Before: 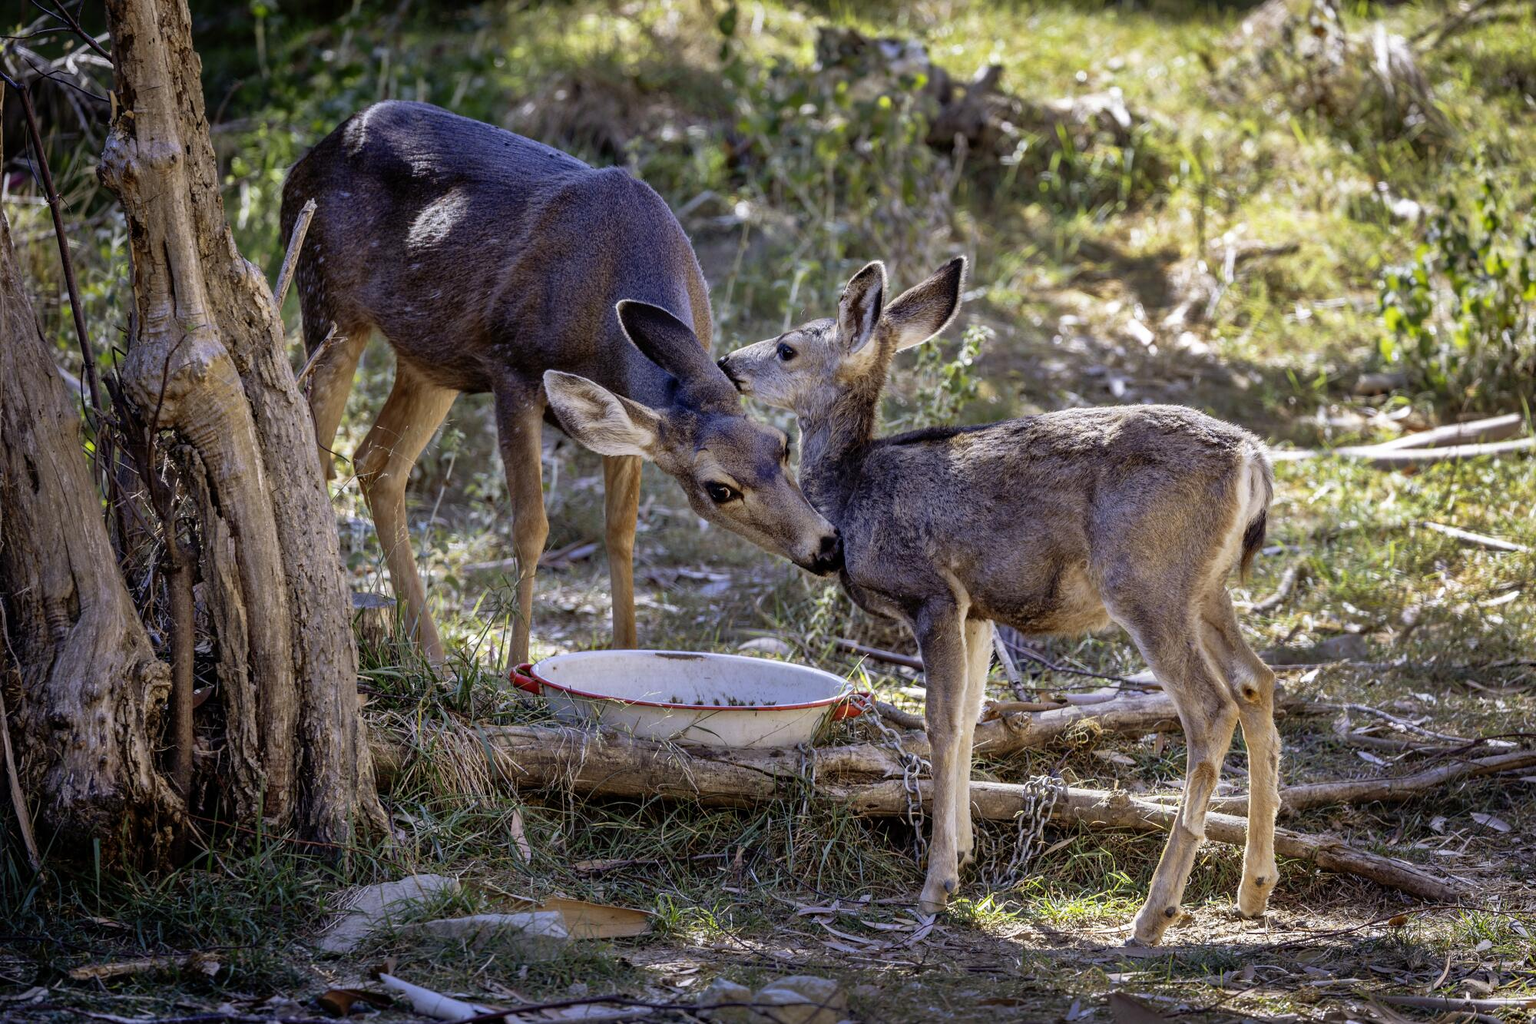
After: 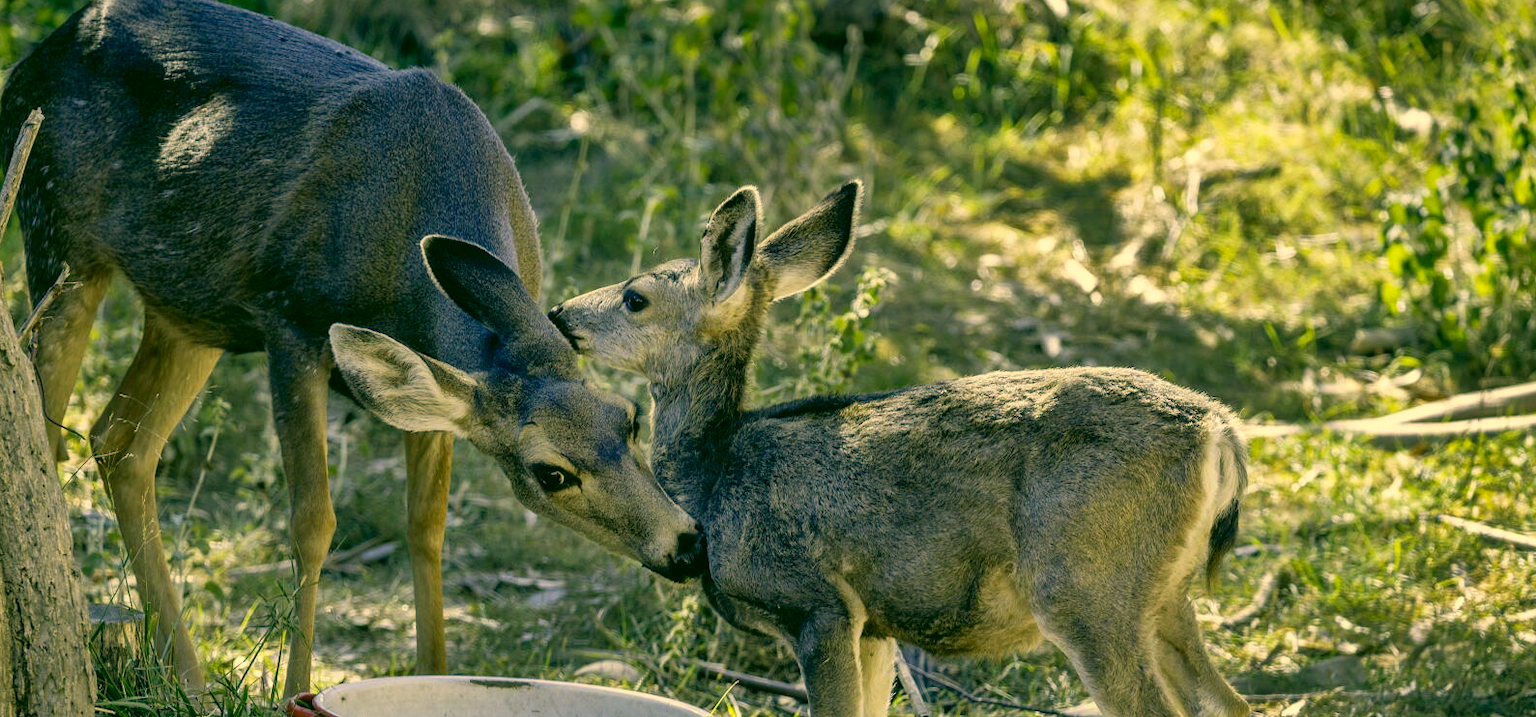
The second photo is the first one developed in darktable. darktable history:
color correction: highlights a* 5.62, highlights b* 33.57, shadows a* -25.86, shadows b* 4.02
crop: left 18.38%, top 11.092%, right 2.134%, bottom 33.217%
